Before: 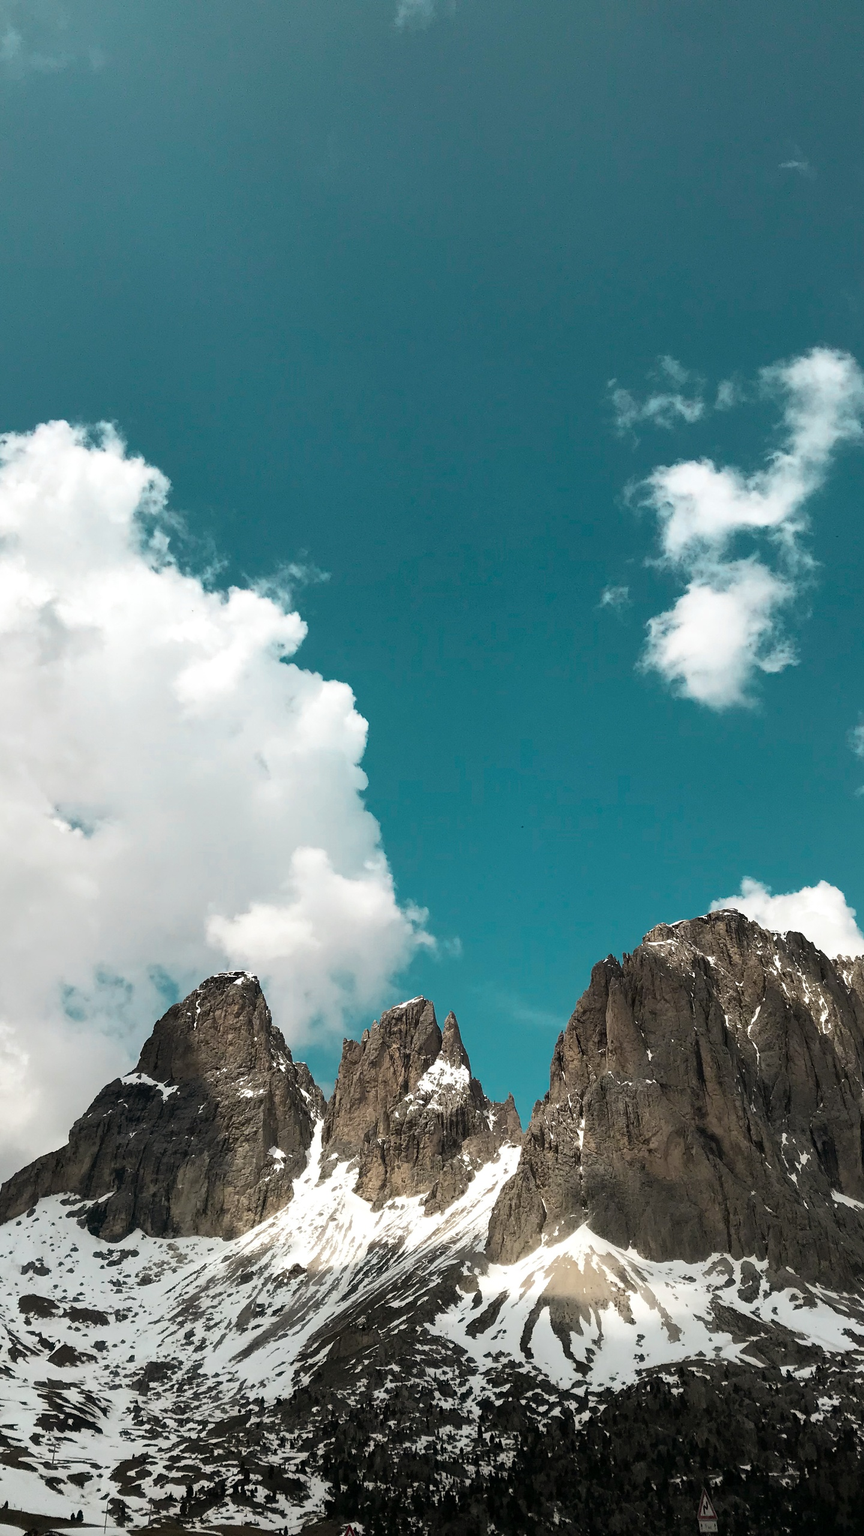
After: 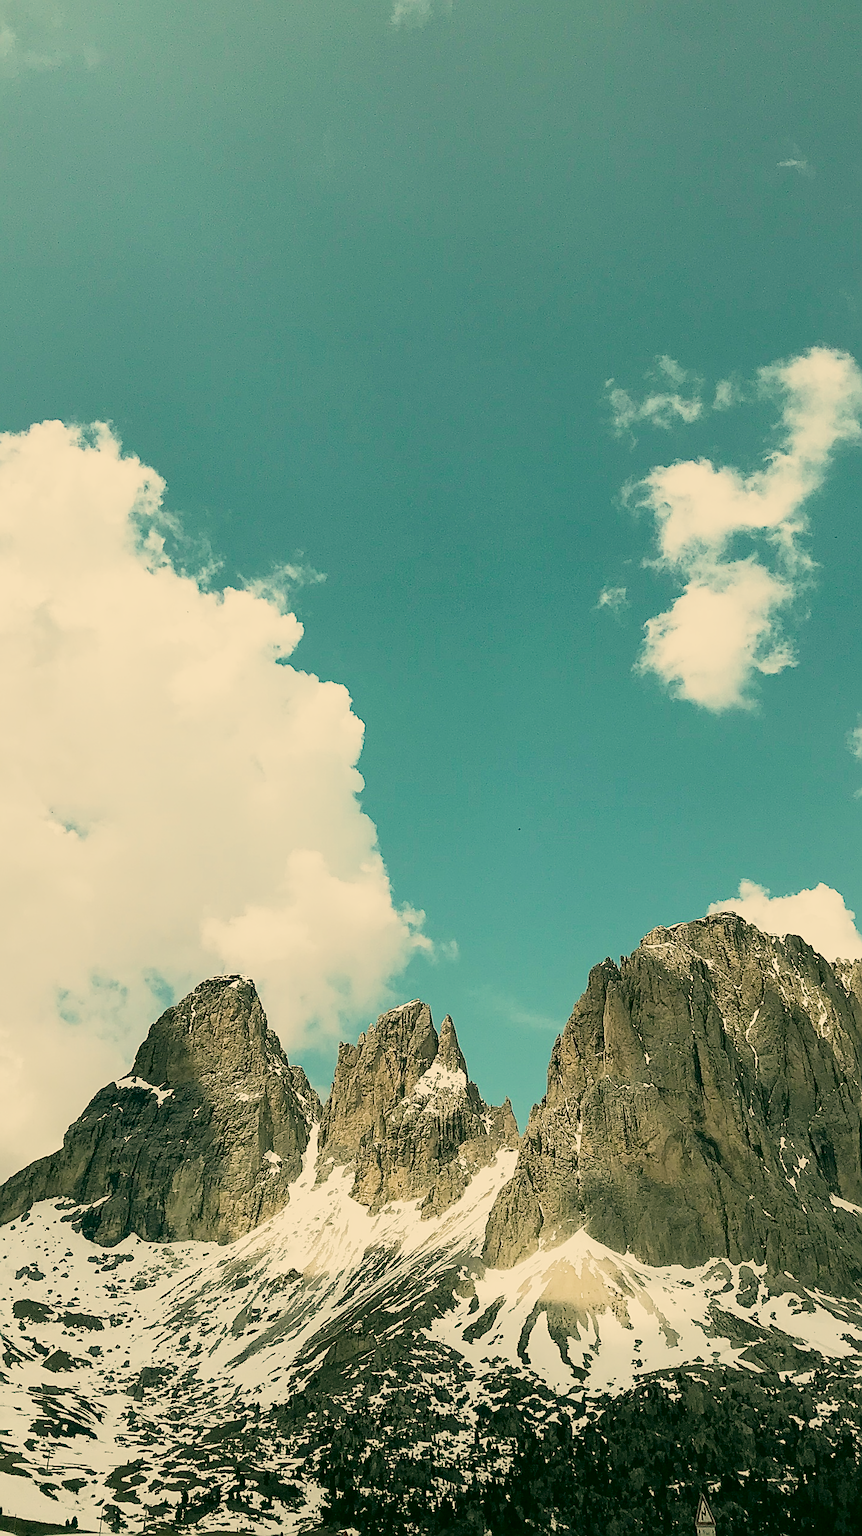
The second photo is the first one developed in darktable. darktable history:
color correction: highlights a* 5.21, highlights b* 24.62, shadows a* -15.74, shadows b* 3.98
crop and rotate: left 0.746%, top 0.194%, bottom 0.34%
exposure: black level correction 0, exposure 1 EV, compensate highlight preservation false
contrast brightness saturation: saturation -0.1
filmic rgb: black relative exposure -12.96 EV, white relative exposure 4 EV, target white luminance 85.083%, hardness 6.29, latitude 41.42%, contrast 0.866, shadows ↔ highlights balance 8.49%, color science v5 (2021), contrast in shadows safe, contrast in highlights safe
sharpen: radius 1.692, amount 1.288
